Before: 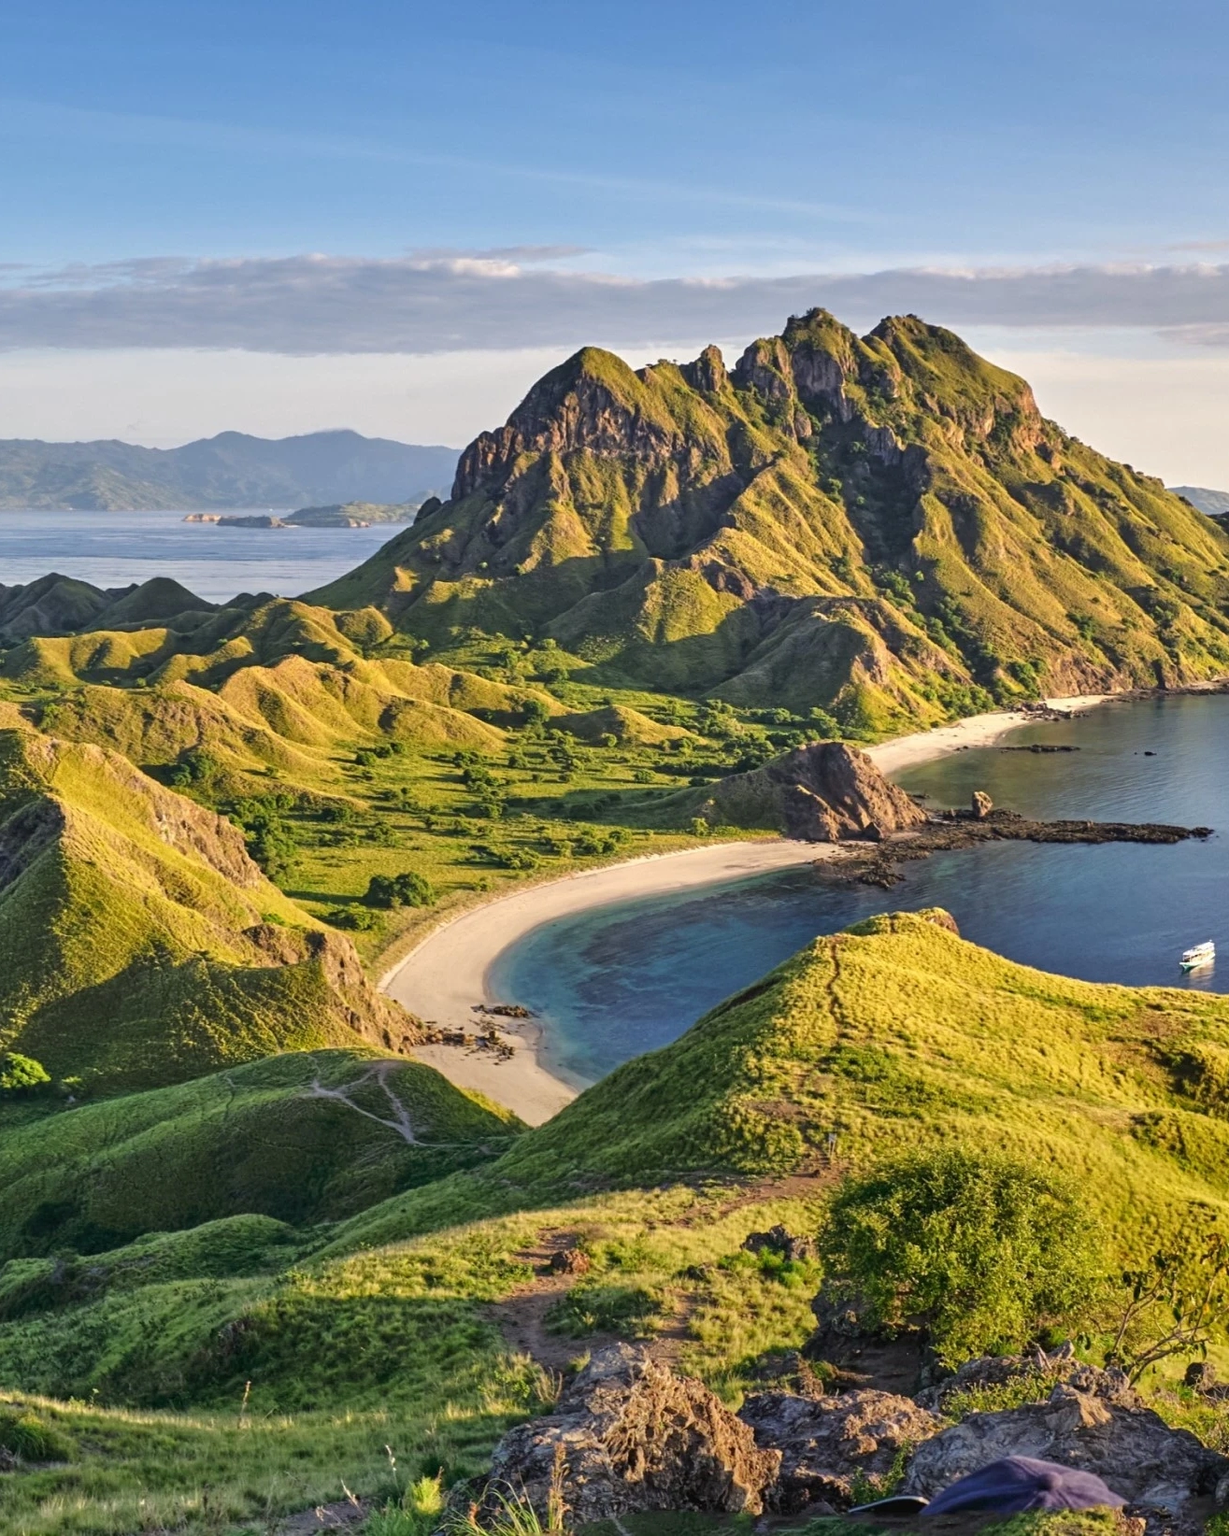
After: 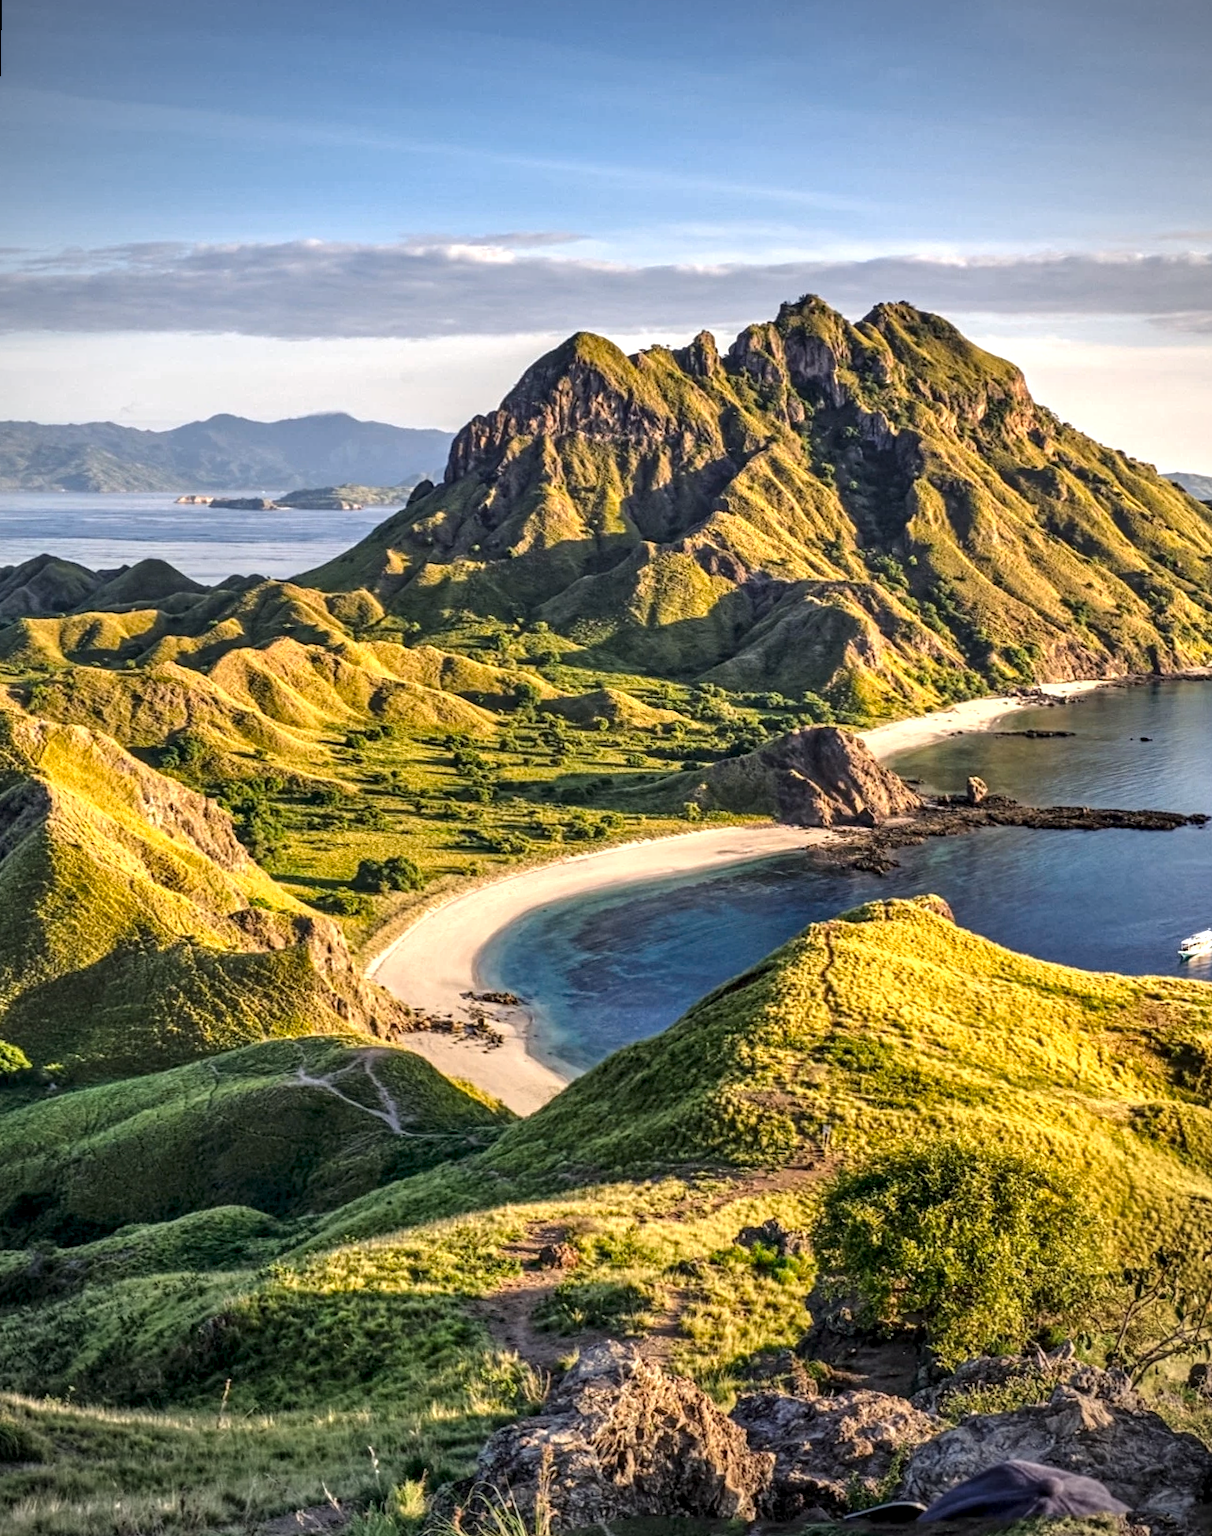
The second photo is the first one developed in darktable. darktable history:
rotate and perspective: rotation 0.226°, lens shift (vertical) -0.042, crop left 0.023, crop right 0.982, crop top 0.006, crop bottom 0.994
exposure: black level correction 0, exposure 0.2 EV, compensate exposure bias true, compensate highlight preservation false
local contrast: detail 150%
vignetting: on, module defaults
